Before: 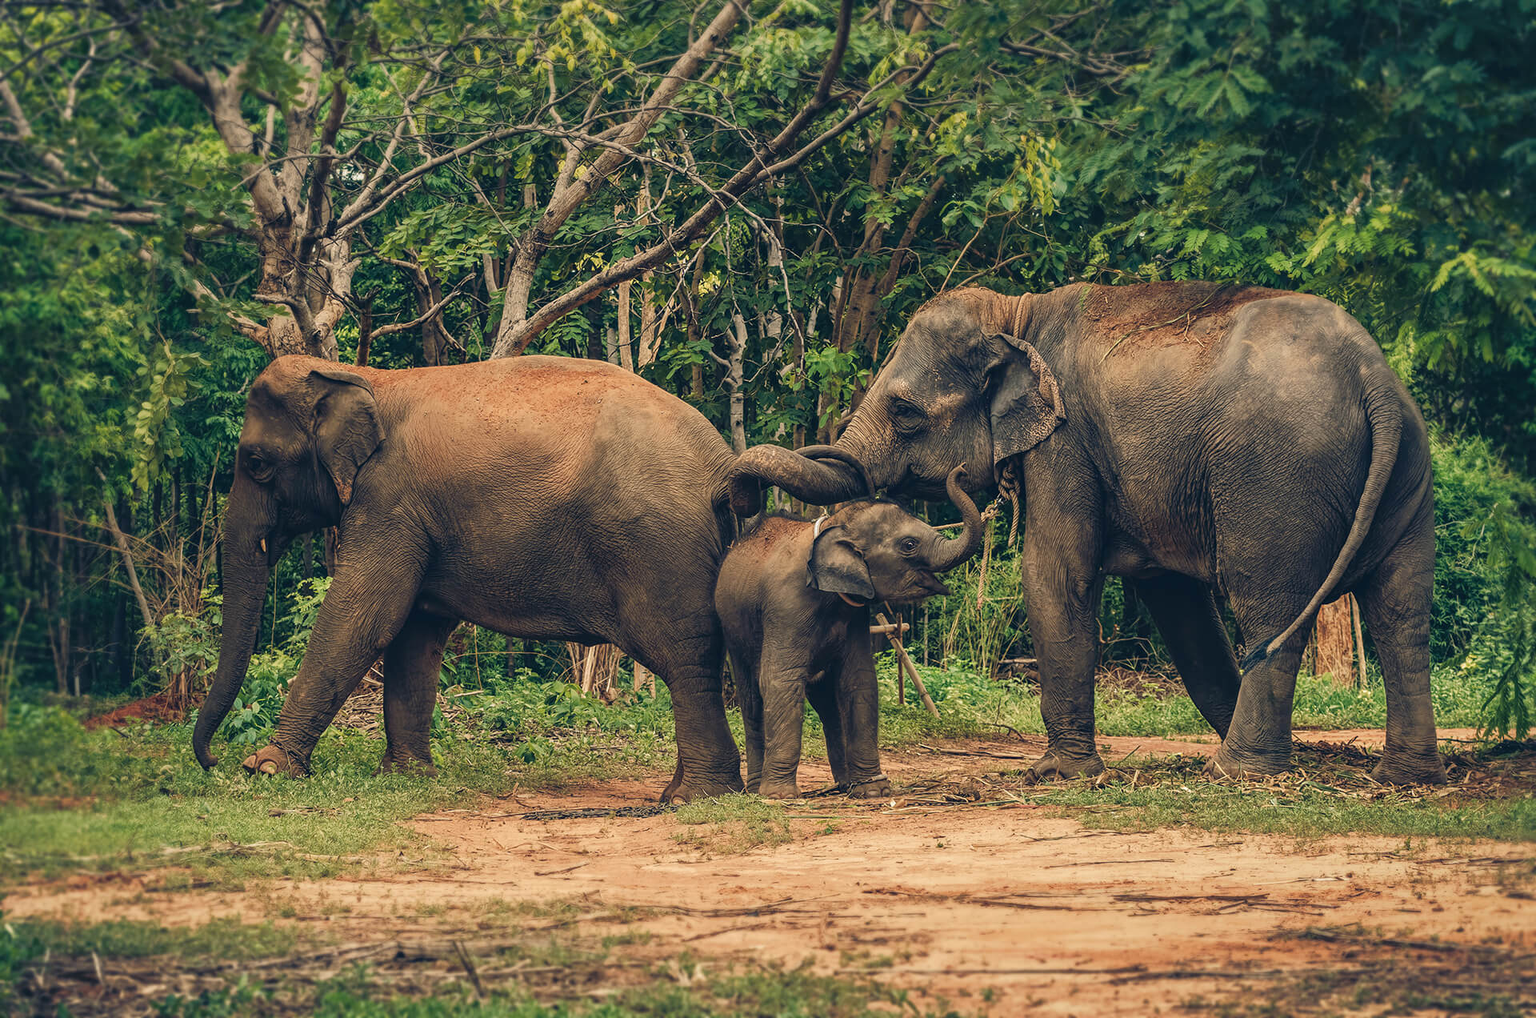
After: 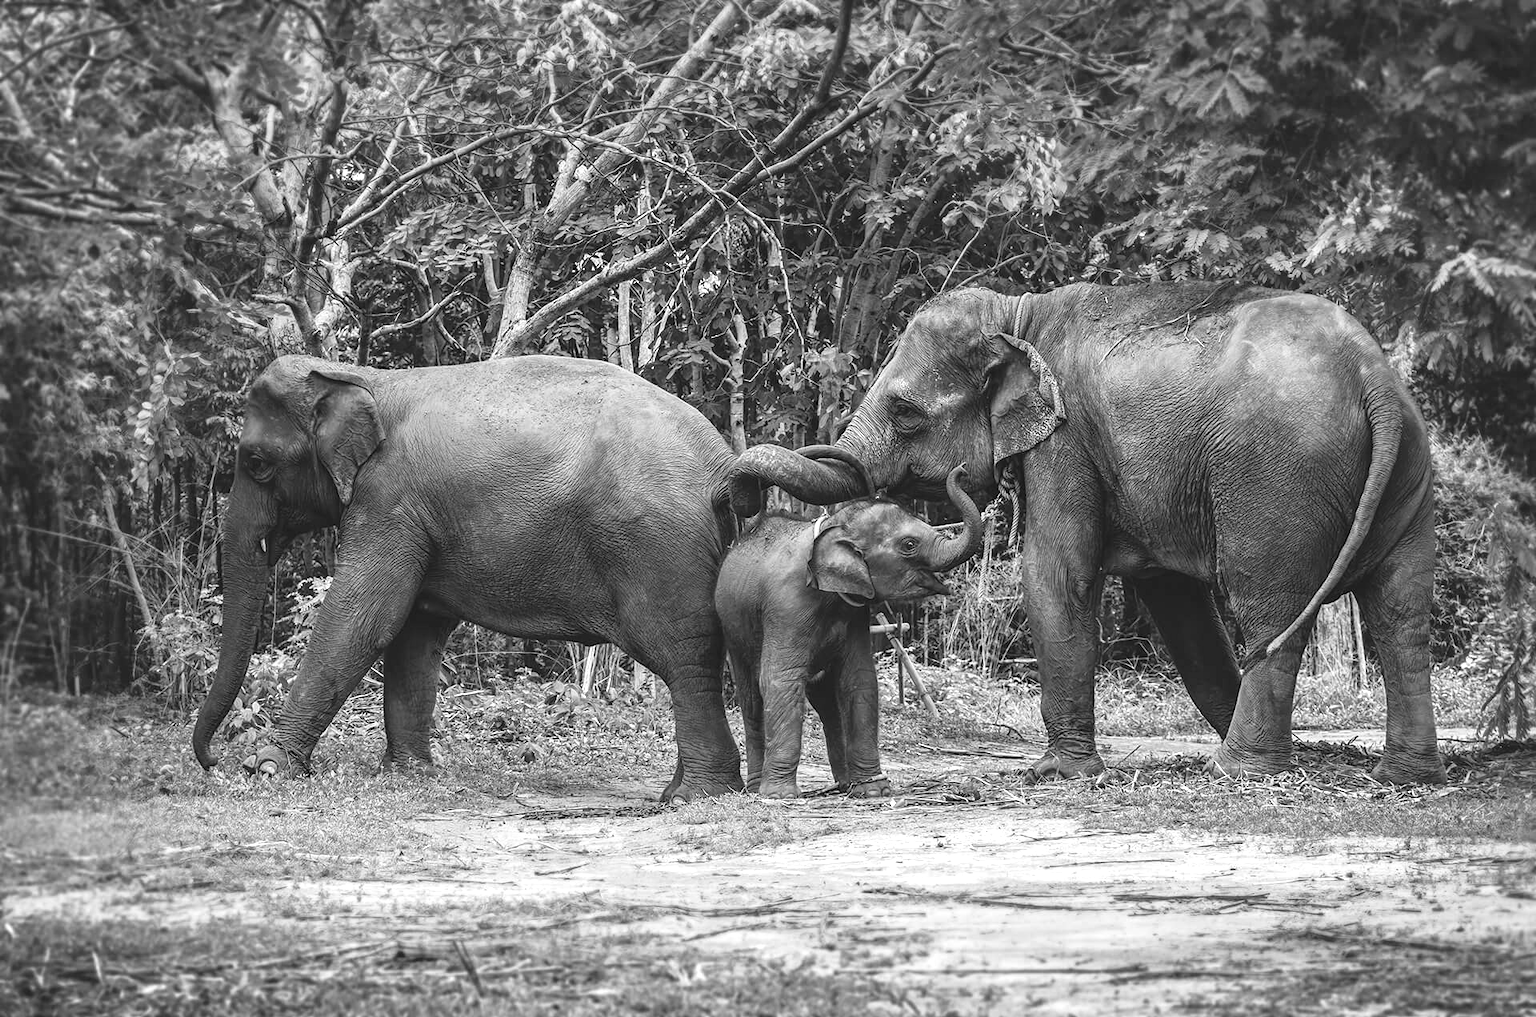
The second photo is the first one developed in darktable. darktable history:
monochrome: on, module defaults
exposure: exposure 0.77 EV, compensate highlight preservation false
